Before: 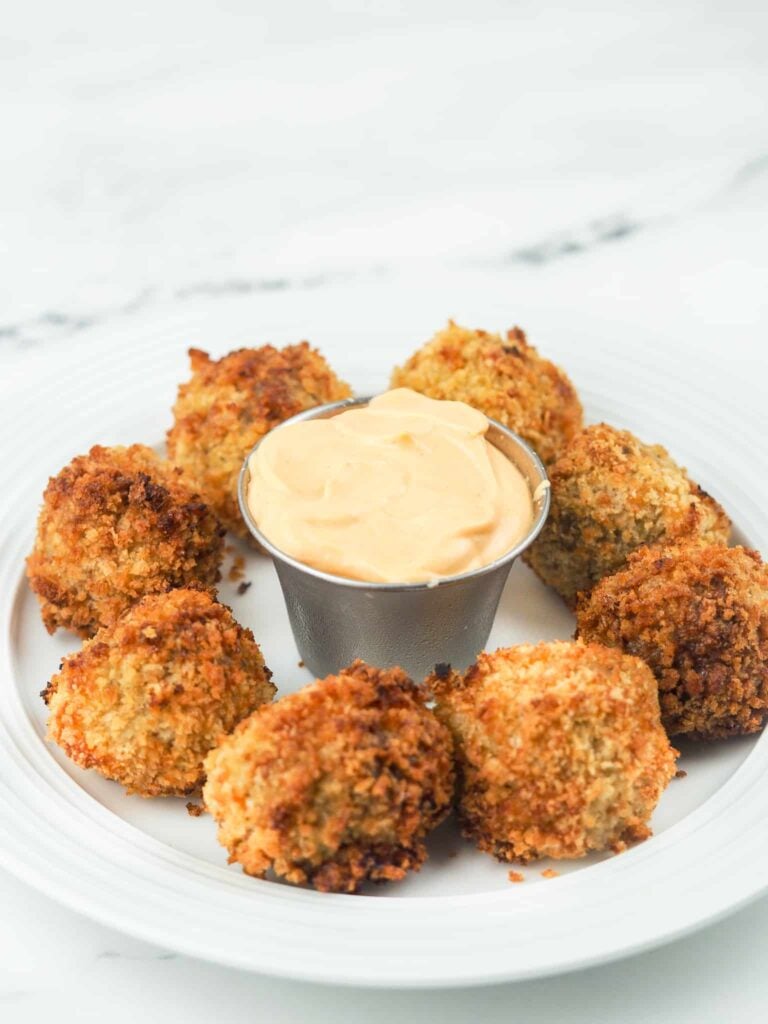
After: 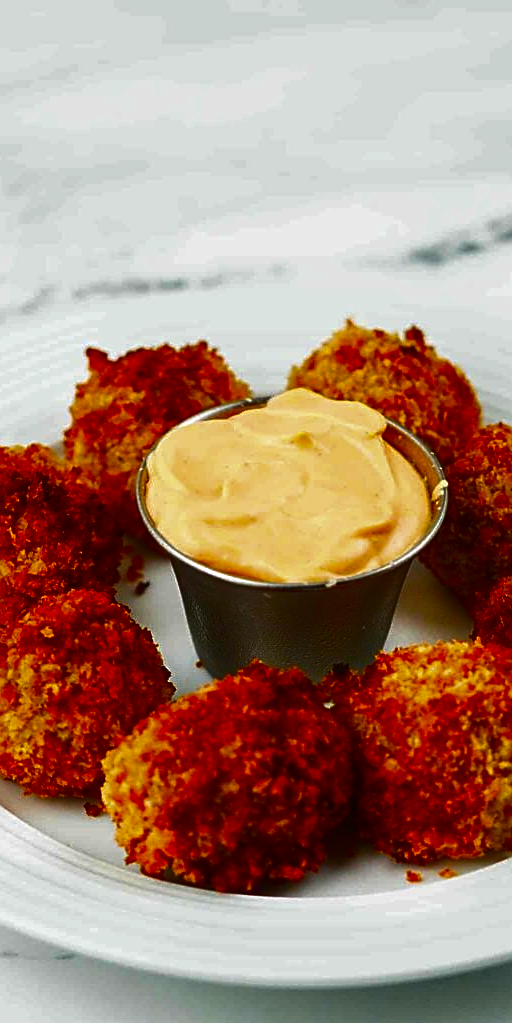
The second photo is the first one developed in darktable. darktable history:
crop and rotate: left 13.382%, right 19.924%
exposure: black level correction -0.026, compensate highlight preservation false
contrast brightness saturation: brightness -0.982, saturation 0.996
sharpen: amount 0.741
